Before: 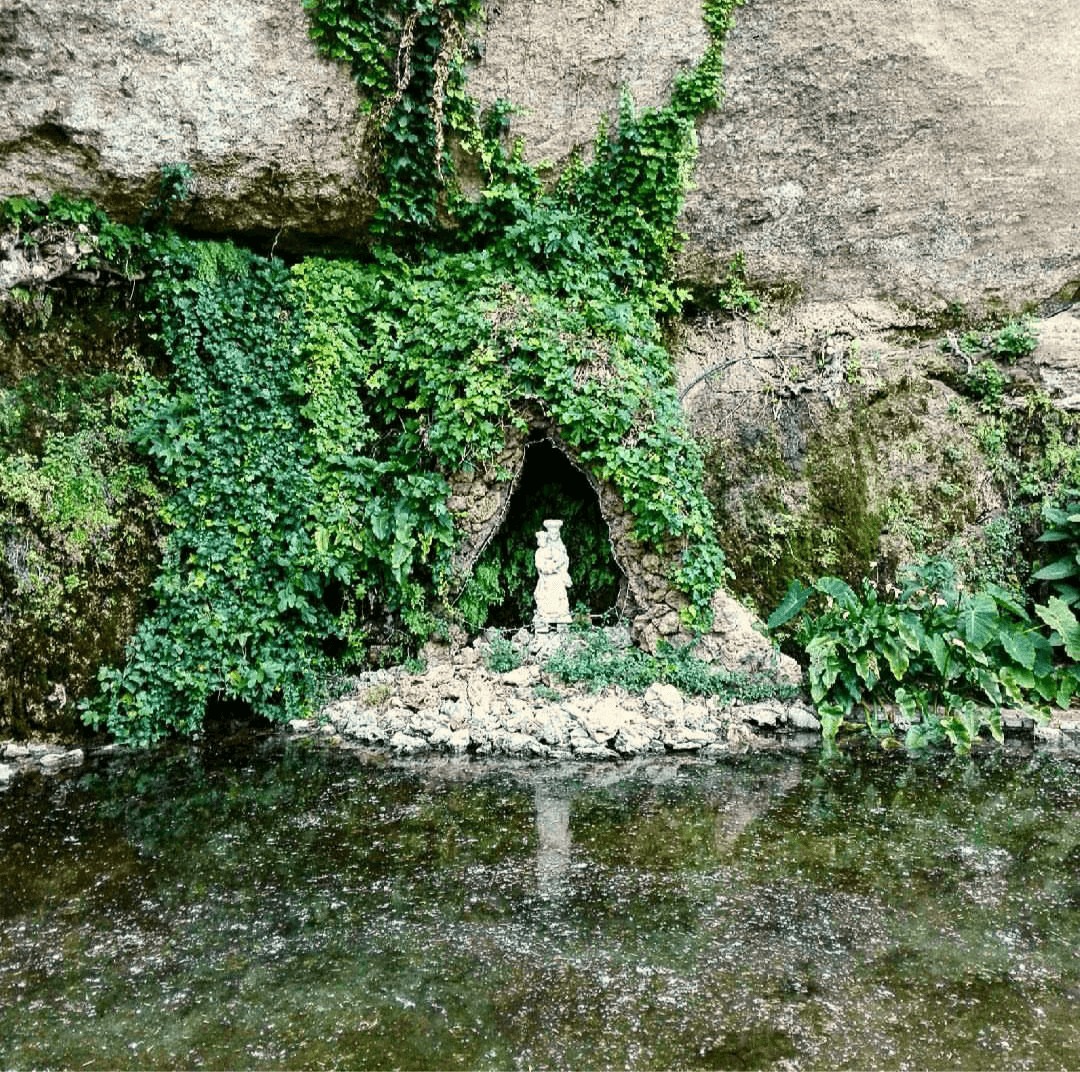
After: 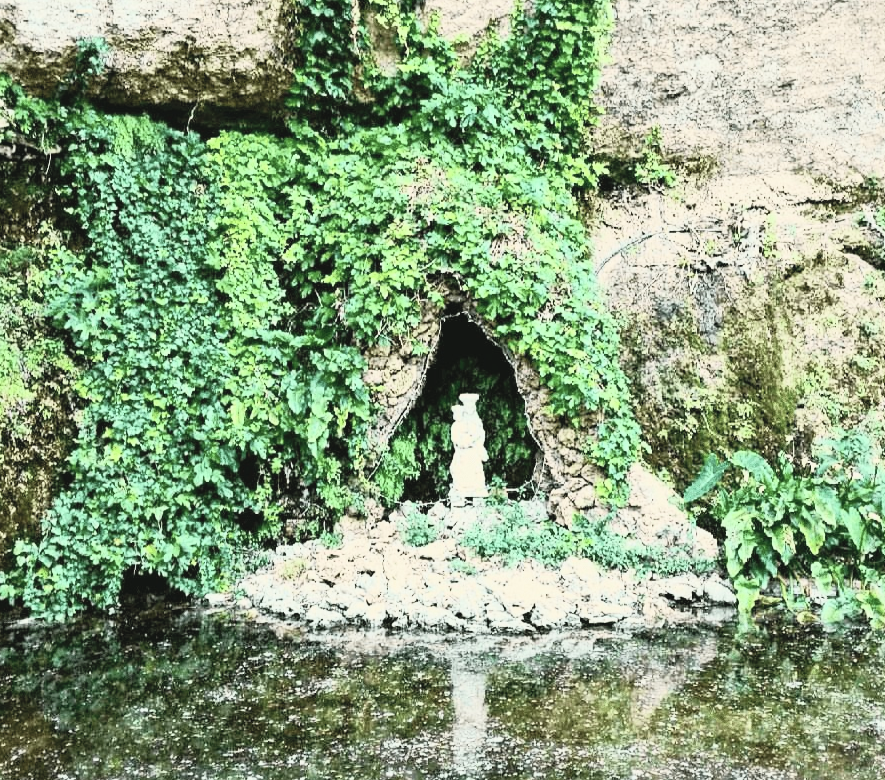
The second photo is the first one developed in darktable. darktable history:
tone curve: curves: ch0 [(0, 0.052) (0.207, 0.35) (0.392, 0.592) (0.54, 0.803) (0.725, 0.922) (0.99, 0.974)], color space Lab, independent channels, preserve colors none
crop: left 7.856%, top 11.836%, right 10.12%, bottom 15.387%
